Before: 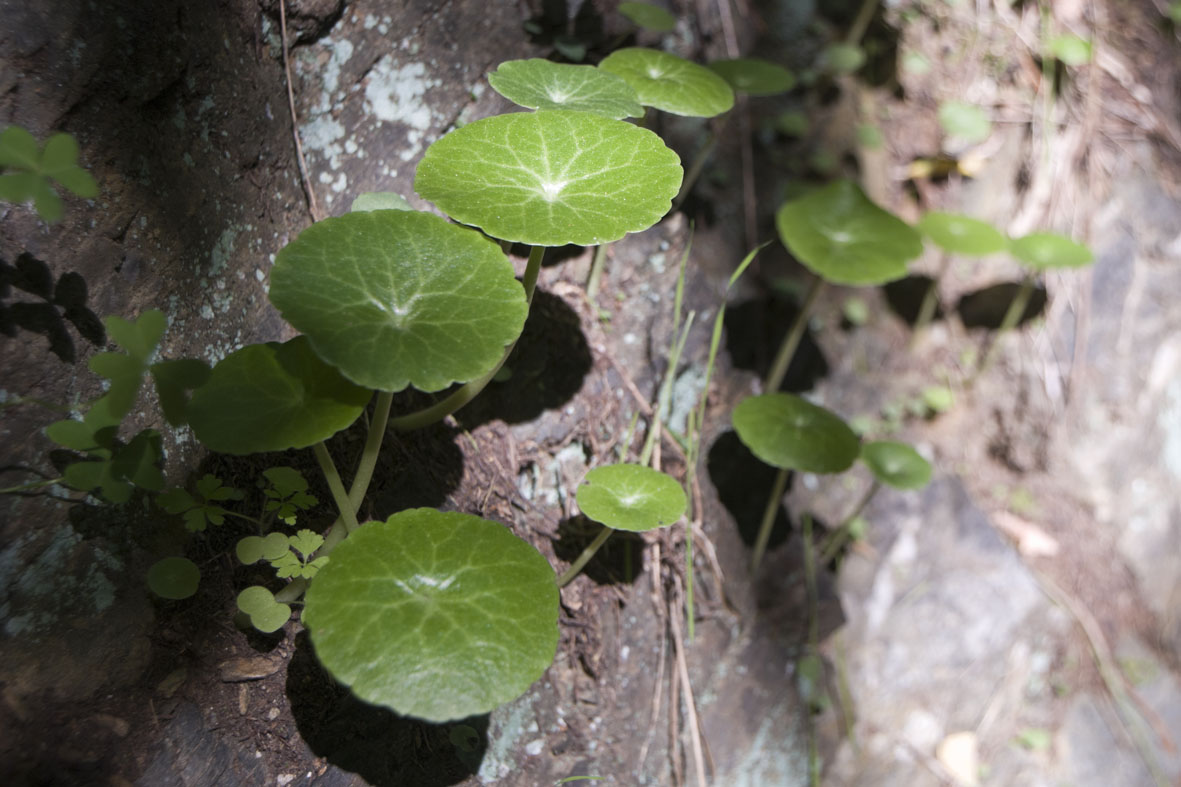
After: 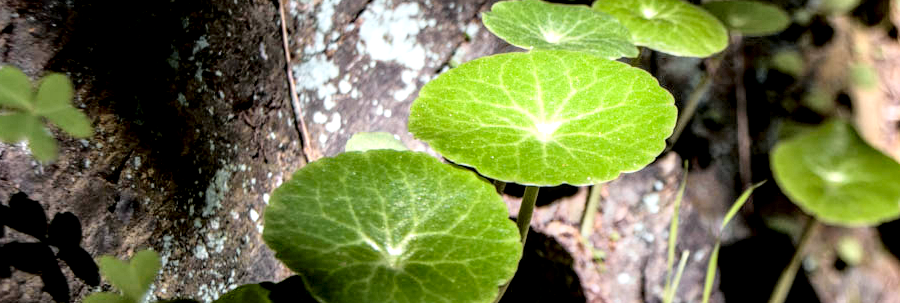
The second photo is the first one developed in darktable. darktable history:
local contrast: highlights 17%, detail 187%
crop: left 0.575%, top 7.645%, right 23.172%, bottom 53.76%
color balance rgb: global offset › luminance -0.256%, linear chroma grading › global chroma 0.806%, perceptual saturation grading › global saturation 0.974%, perceptual brilliance grading › global brilliance 11.877%, global vibrance 7.398%, saturation formula JzAzBz (2021)
tone curve: curves: ch0 [(0, 0.013) (0.129, 0.1) (0.291, 0.375) (0.46, 0.576) (0.667, 0.78) (0.851, 0.903) (0.997, 0.951)]; ch1 [(0, 0) (0.353, 0.344) (0.45, 0.46) (0.498, 0.495) (0.528, 0.531) (0.563, 0.566) (0.592, 0.609) (0.657, 0.672) (1, 1)]; ch2 [(0, 0) (0.333, 0.346) (0.375, 0.375) (0.427, 0.44) (0.5, 0.501) (0.505, 0.505) (0.544, 0.573) (0.576, 0.615) (0.612, 0.644) (0.66, 0.715) (1, 1)], color space Lab, independent channels, preserve colors none
